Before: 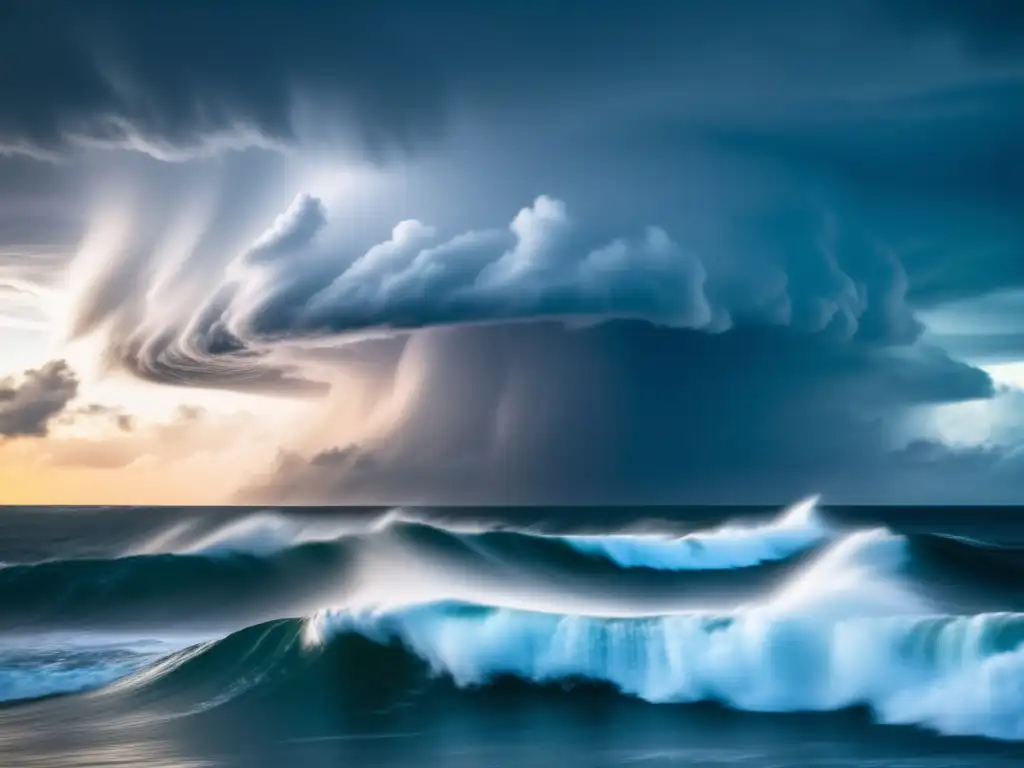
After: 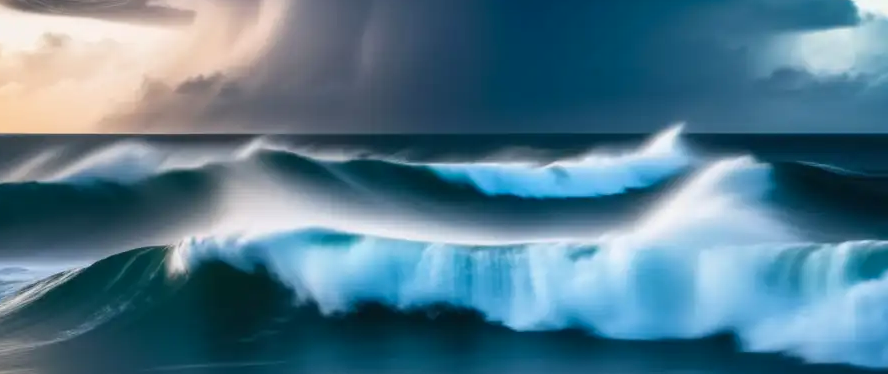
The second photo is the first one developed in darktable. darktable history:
crop and rotate: left 13.265%, top 48.45%, bottom 2.772%
exposure: compensate highlight preservation false
contrast brightness saturation: contrast -0.025, brightness -0.013, saturation 0.034
